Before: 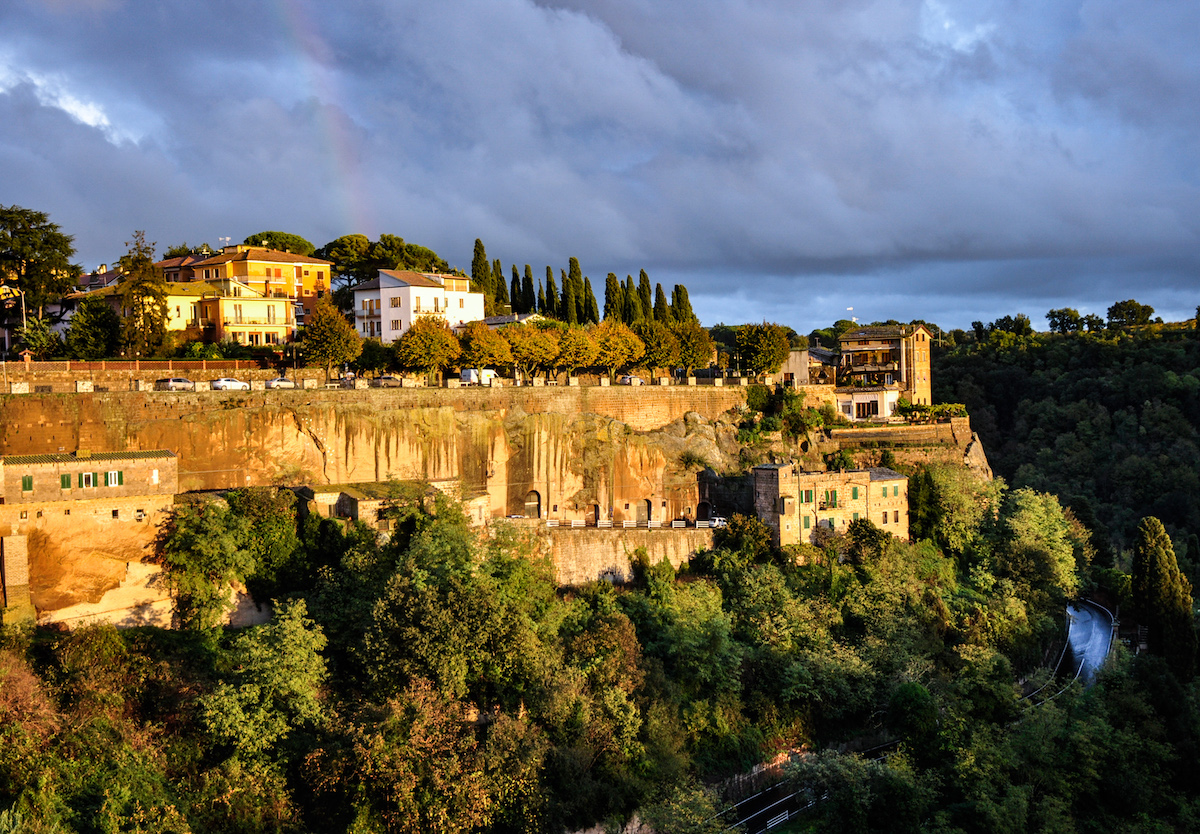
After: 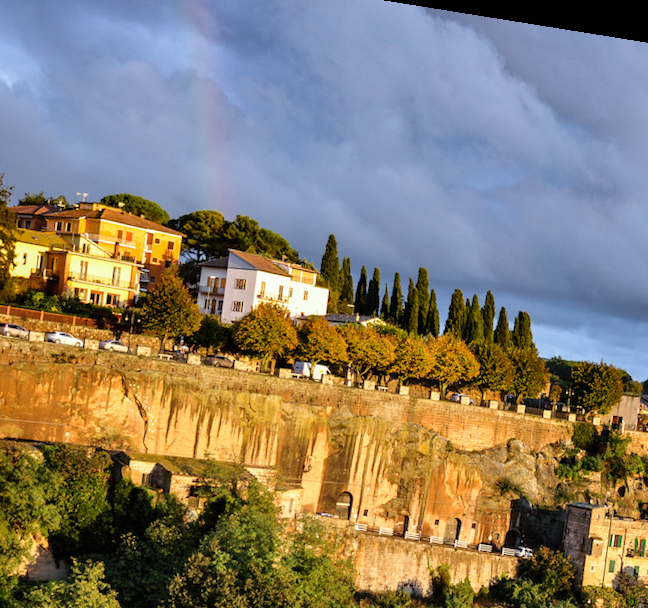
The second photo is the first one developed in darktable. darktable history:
crop: left 17.835%, top 7.675%, right 32.881%, bottom 32.213%
rotate and perspective: rotation 9.12°, automatic cropping off
